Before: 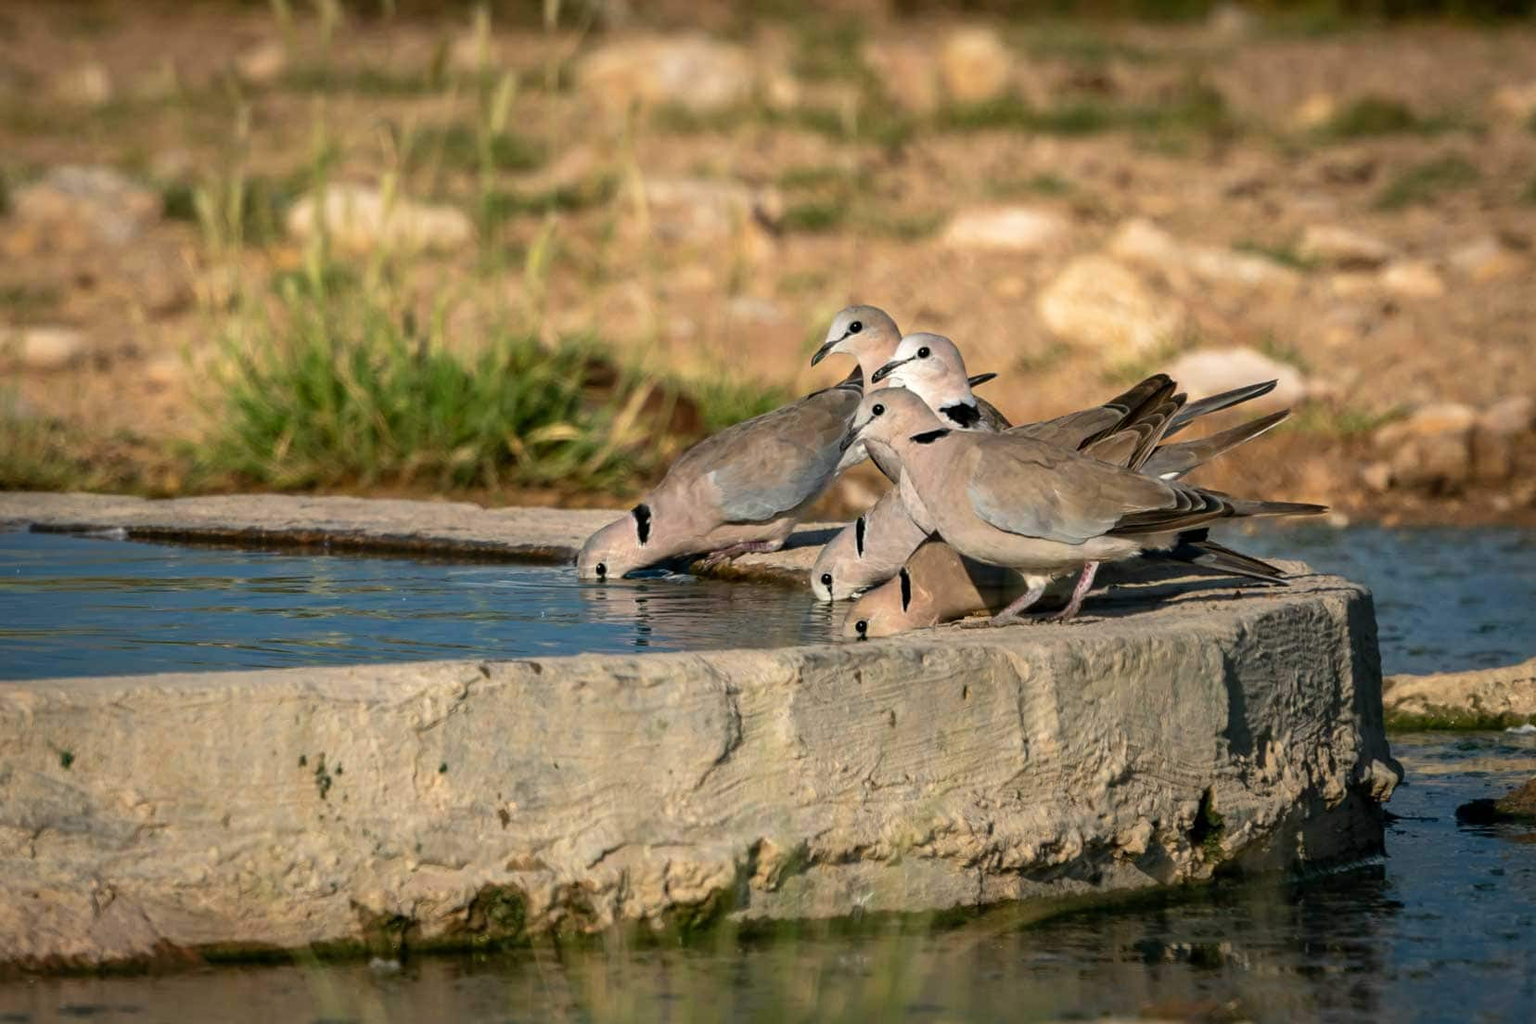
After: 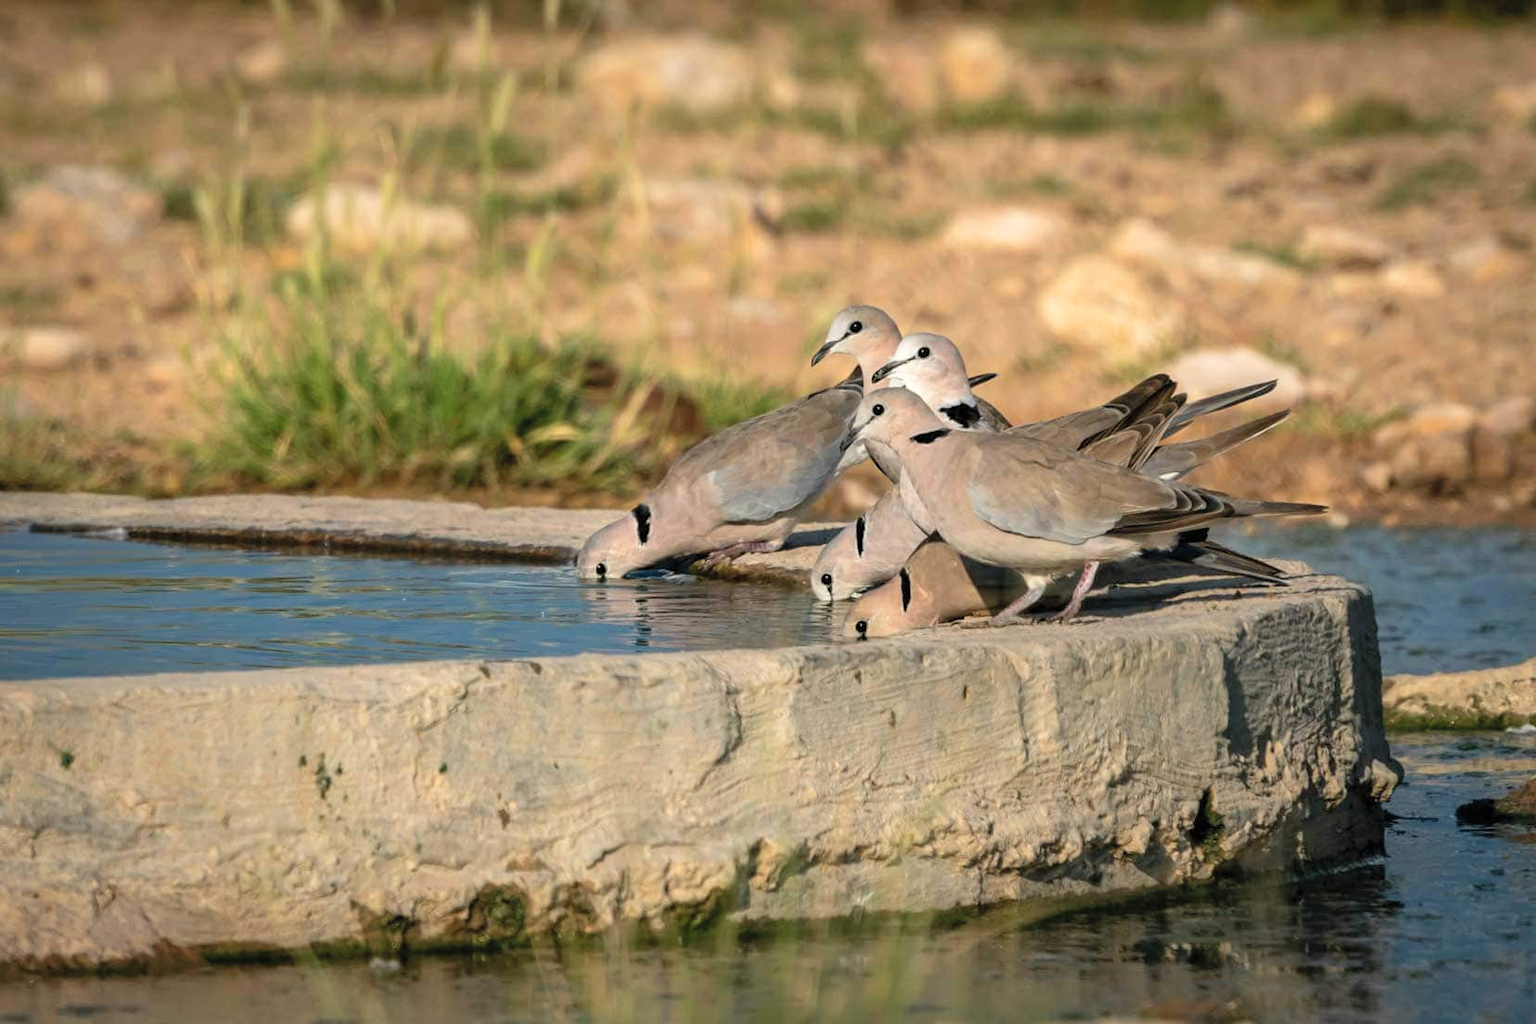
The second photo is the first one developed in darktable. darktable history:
contrast brightness saturation: brightness 0.118
